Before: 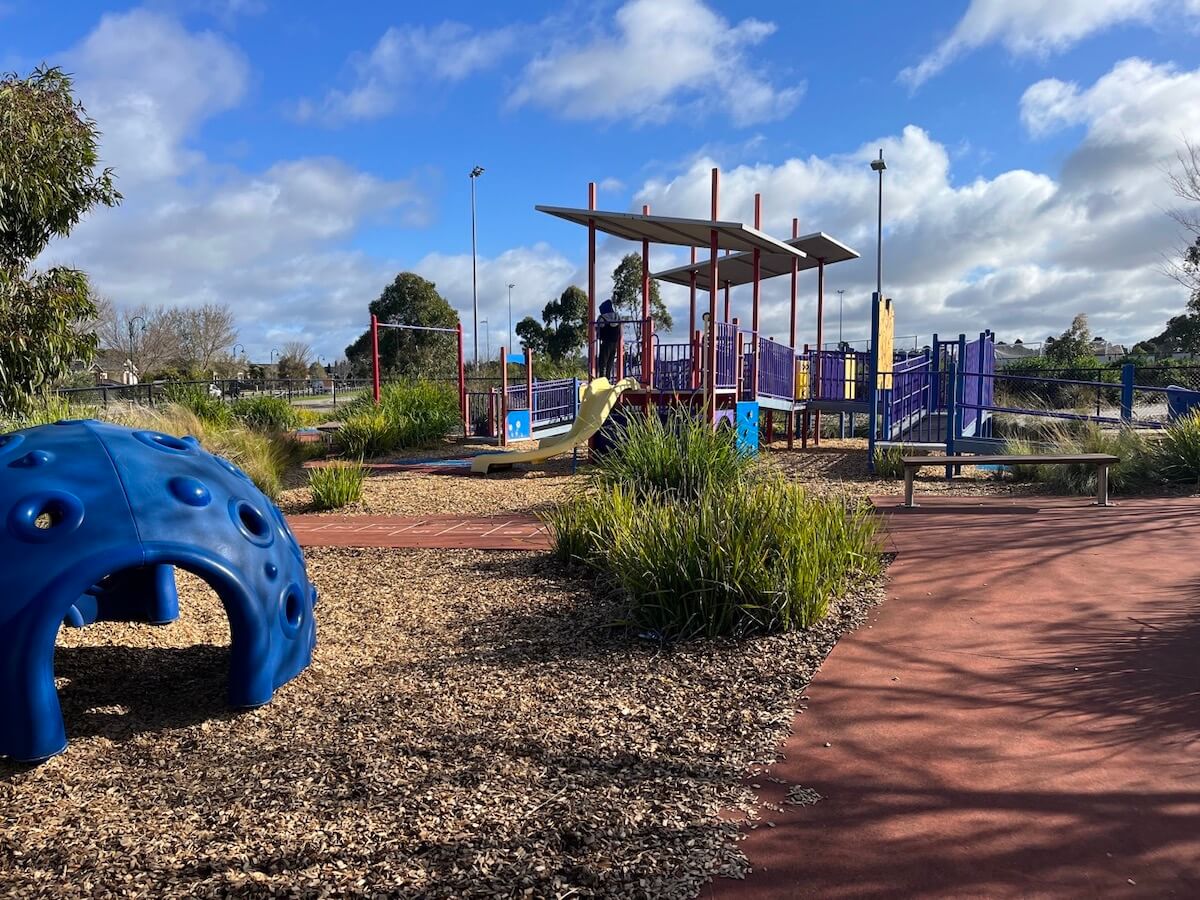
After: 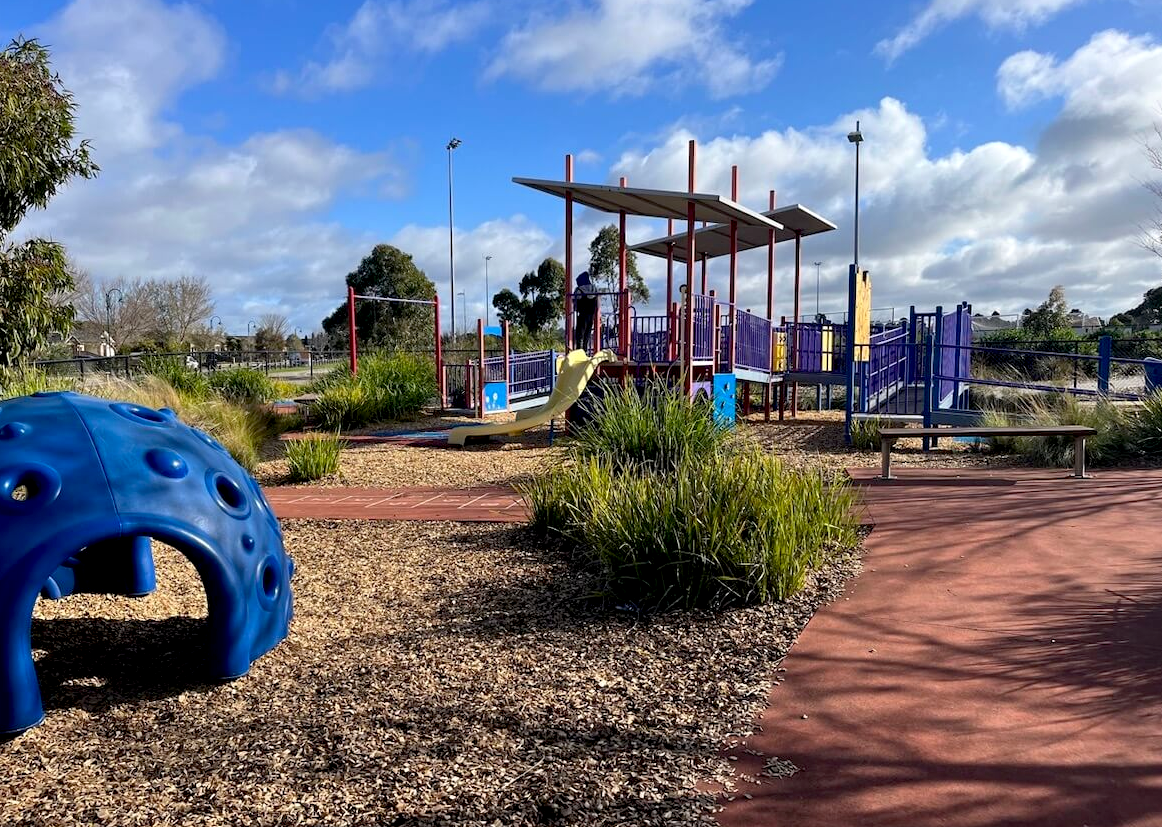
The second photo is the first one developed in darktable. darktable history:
crop: left 1.976%, top 3.219%, right 1.142%, bottom 4.839%
exposure: black level correction 0.008, exposure 0.095 EV, compensate highlight preservation false
